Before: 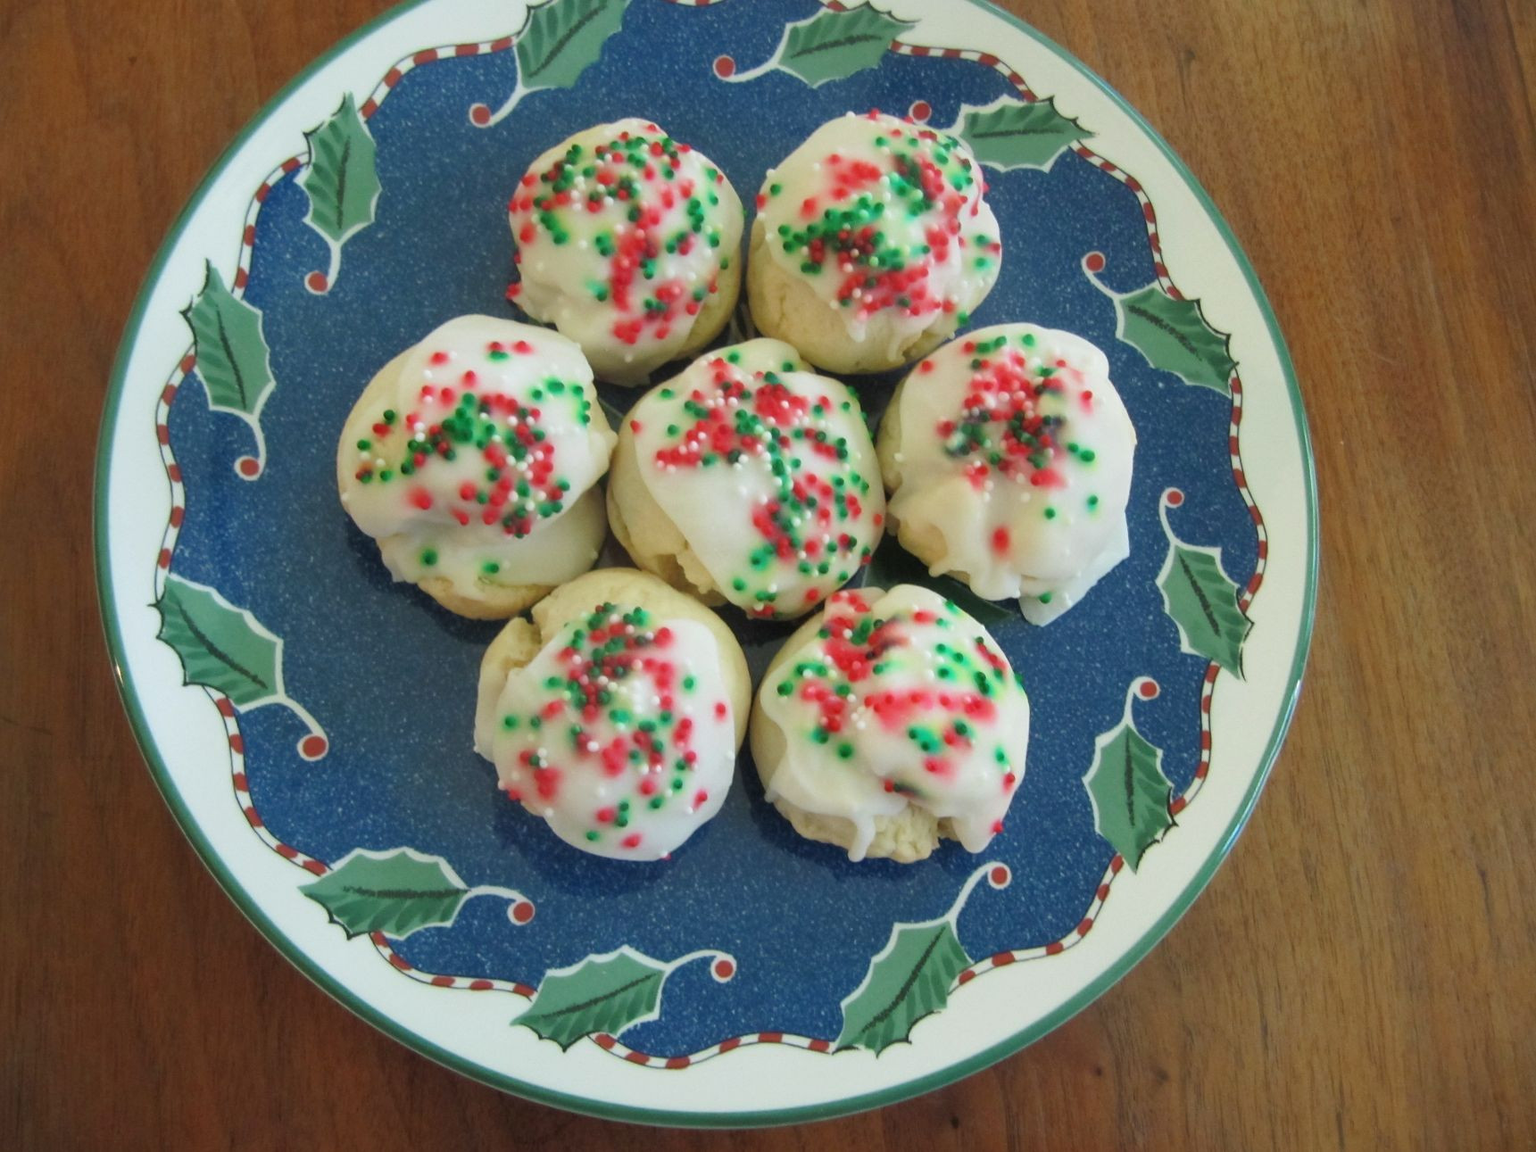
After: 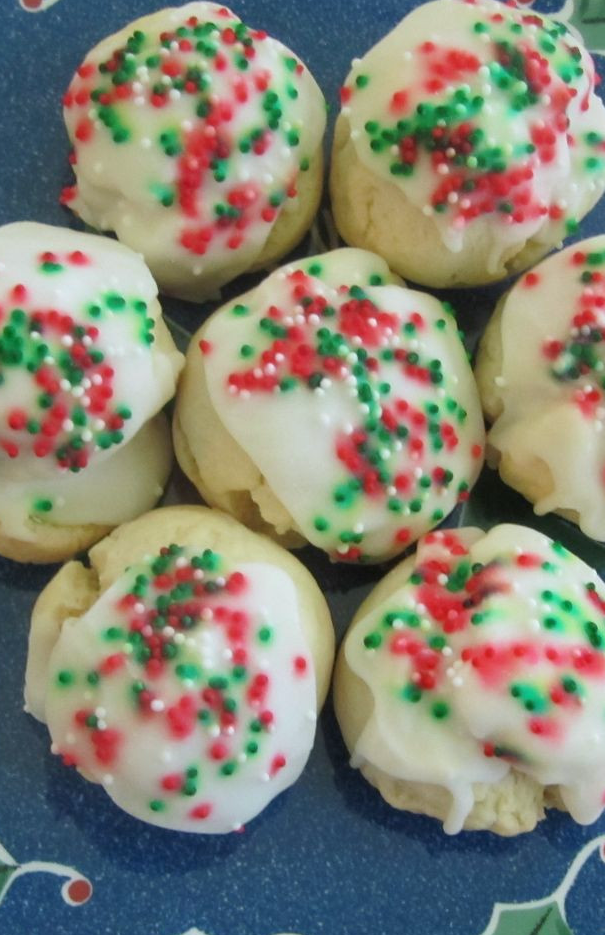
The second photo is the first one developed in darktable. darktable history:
crop and rotate: left 29.476%, top 10.214%, right 35.32%, bottom 17.333%
white balance: red 0.988, blue 1.017
